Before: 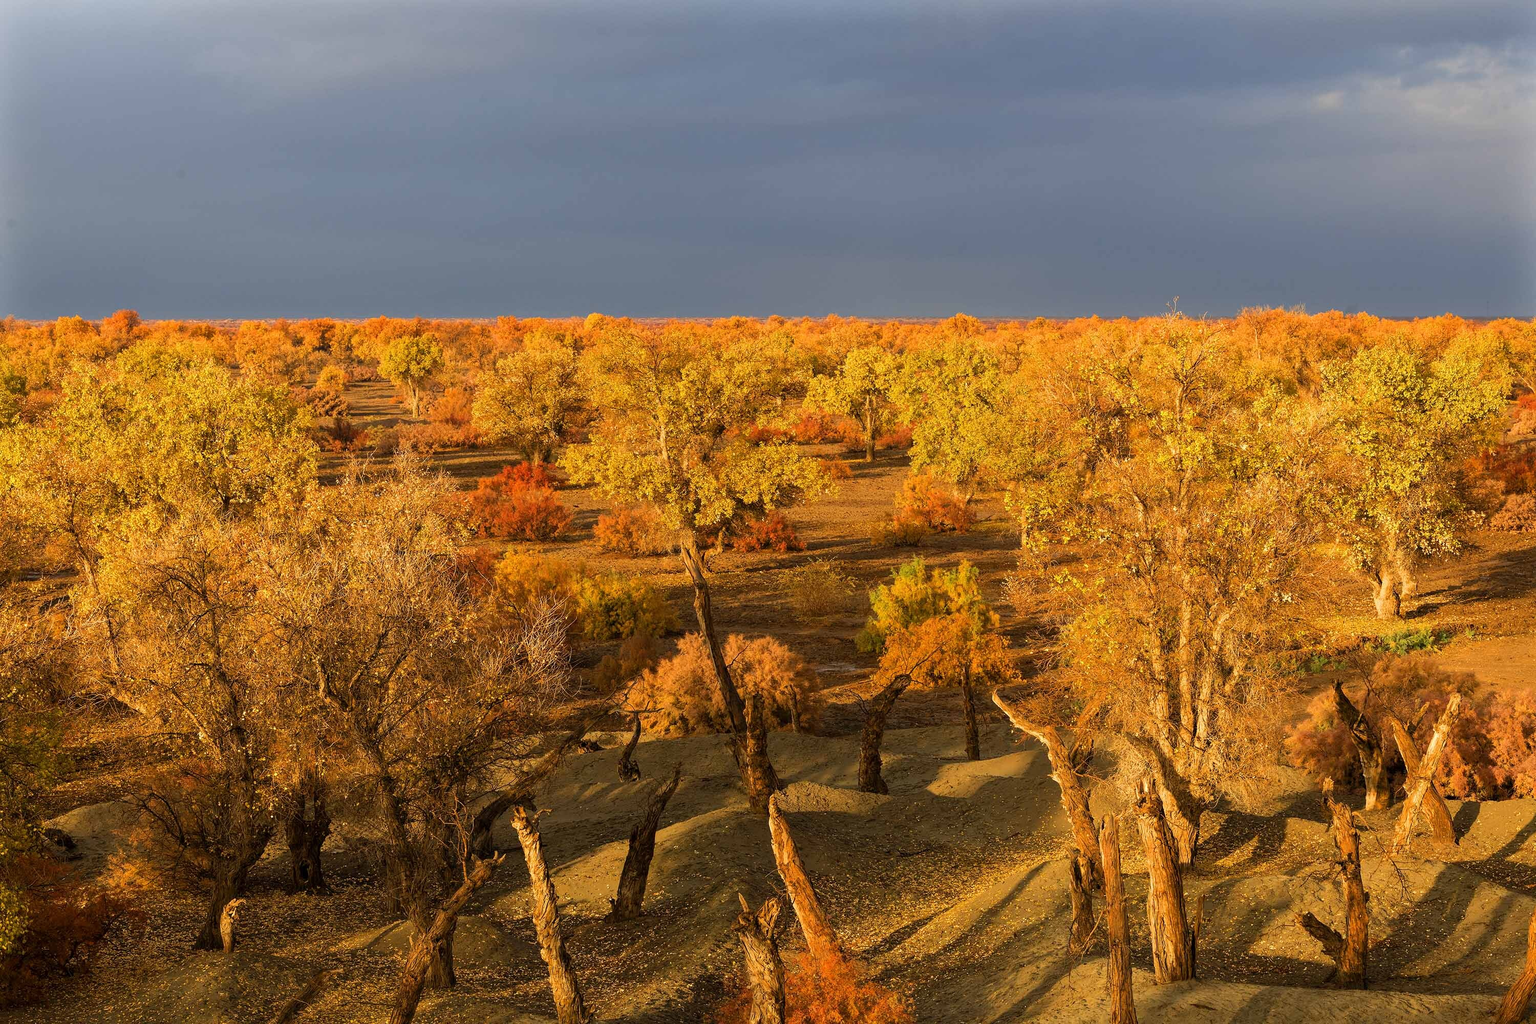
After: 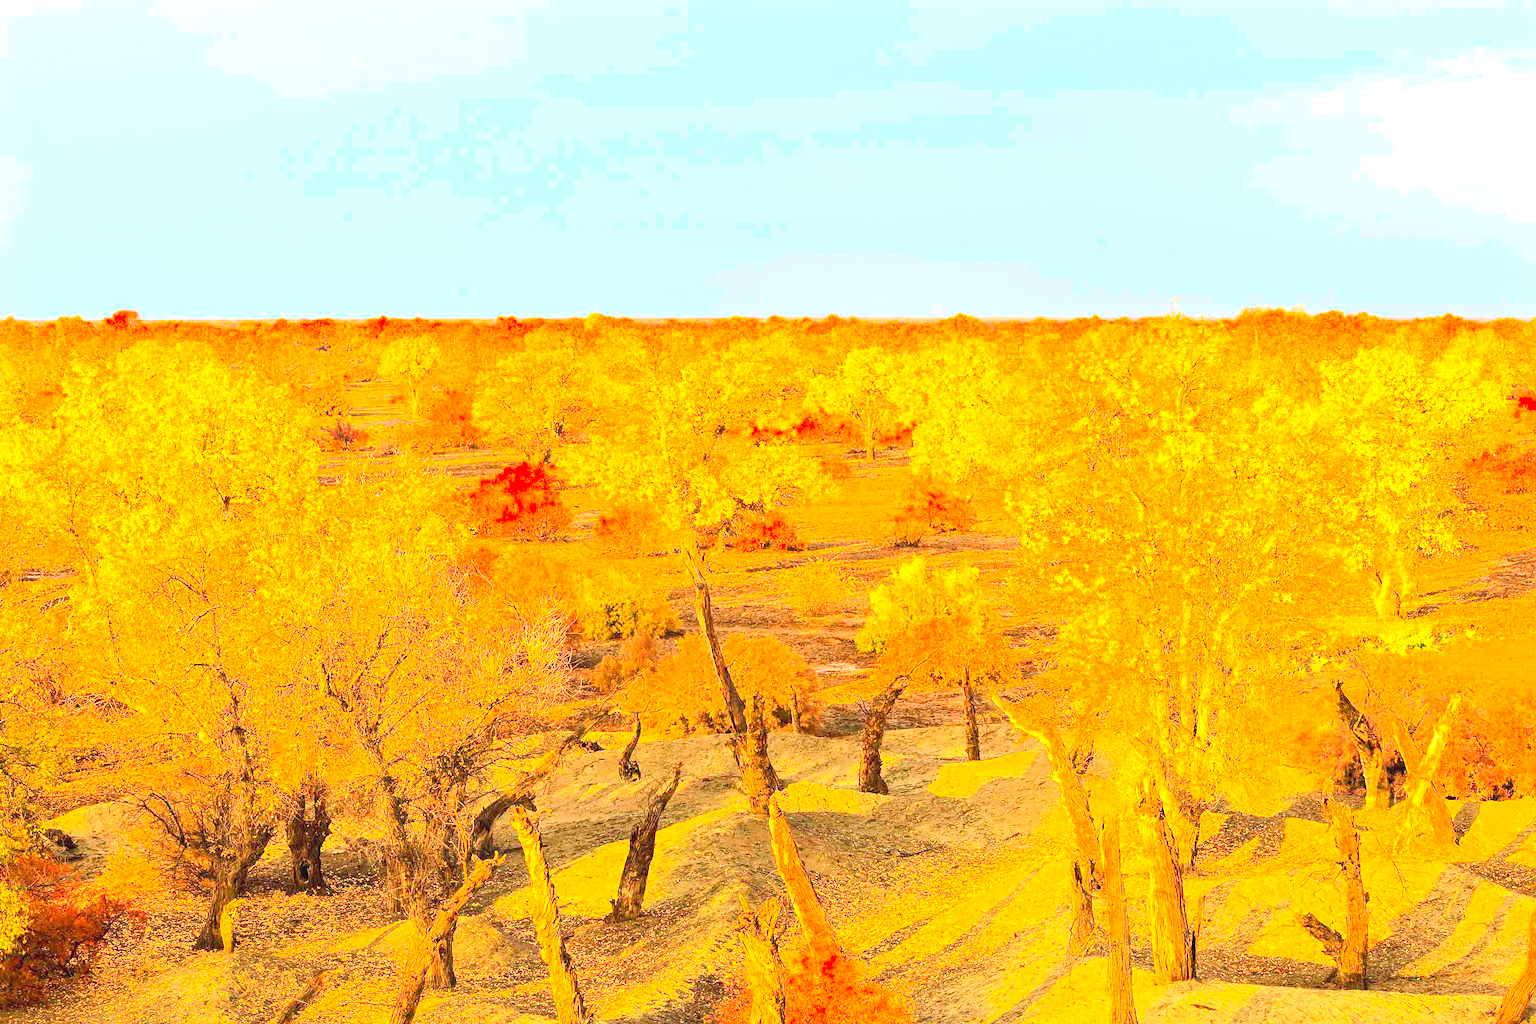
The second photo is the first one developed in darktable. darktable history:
haze removal: compatibility mode true, adaptive false
exposure: exposure 2.25 EV, compensate highlight preservation false
contrast brightness saturation: contrast 0.39, brightness 0.53
color contrast: green-magenta contrast 1.69, blue-yellow contrast 1.49
